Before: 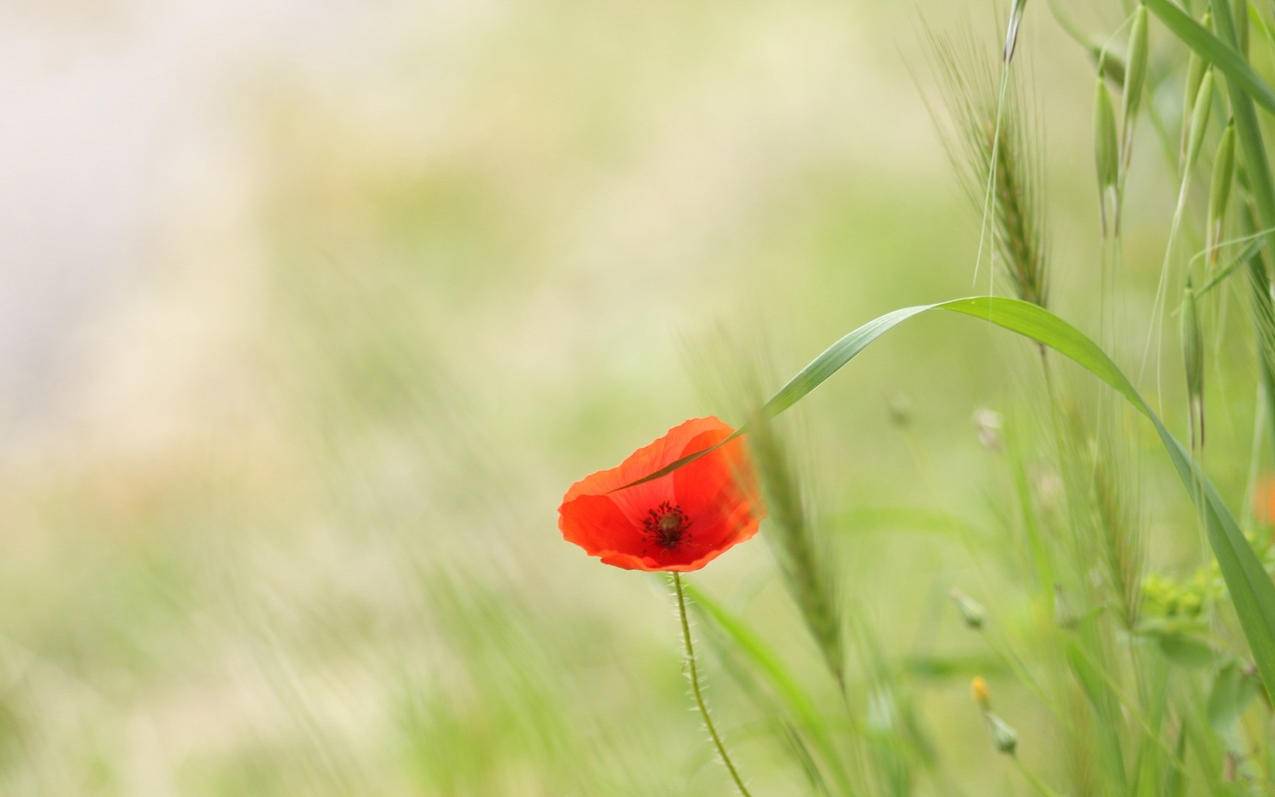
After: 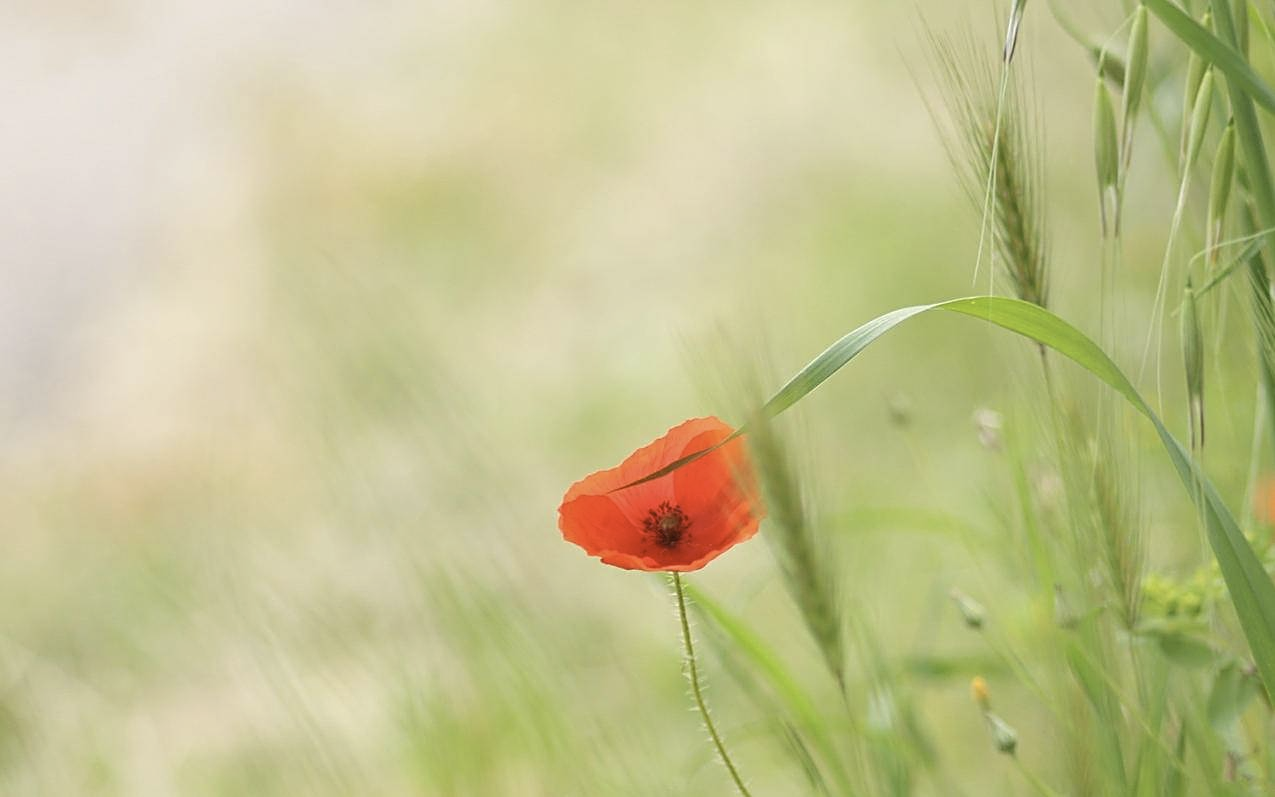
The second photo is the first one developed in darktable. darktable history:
color correction: highlights a* 2.75, highlights b* 5, shadows a* -2.04, shadows b* -4.84, saturation 0.8
color balance: lift [1.004, 1.002, 1.002, 0.998], gamma [1, 1.007, 1.002, 0.993], gain [1, 0.977, 1.013, 1.023], contrast -3.64%
sharpen: on, module defaults
